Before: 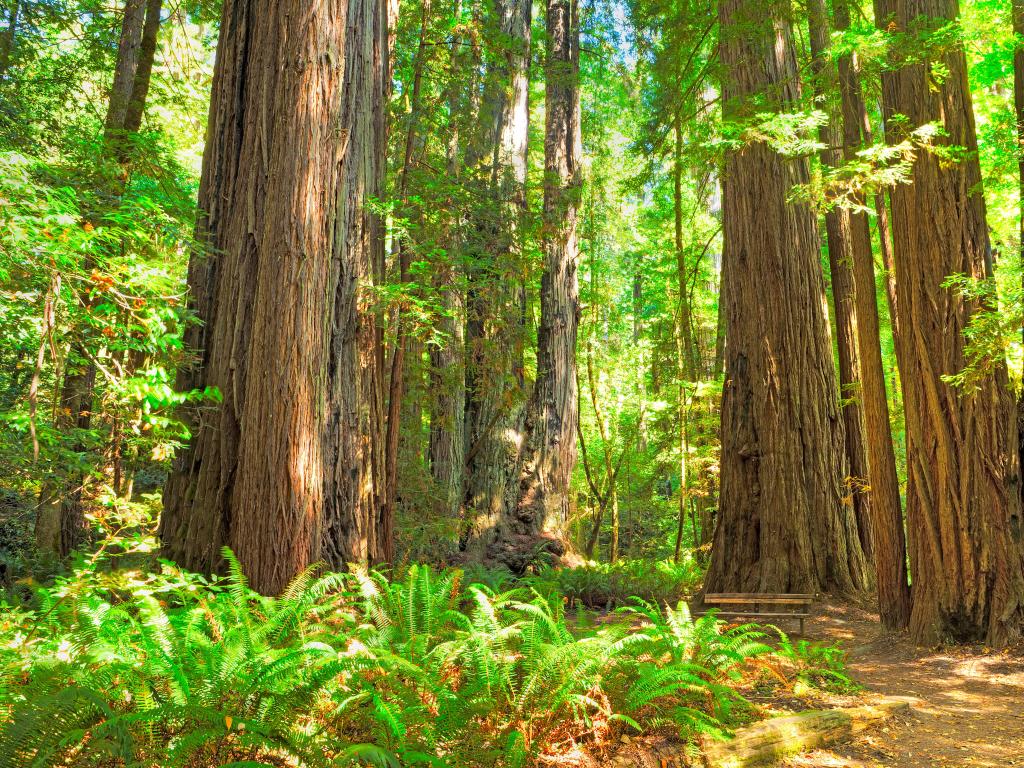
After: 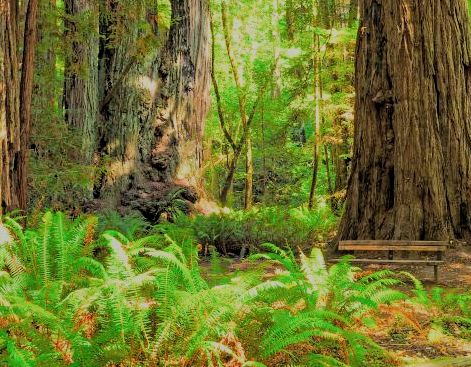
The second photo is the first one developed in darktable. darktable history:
crop: left 35.834%, top 45.976%, right 18.096%, bottom 6.136%
filmic rgb: middle gray luminance 17.84%, black relative exposure -7.51 EV, white relative exposure 8.48 EV, target black luminance 0%, hardness 2.23, latitude 17.91%, contrast 0.892, highlights saturation mix 4.33%, shadows ↔ highlights balance 10.94%, add noise in highlights 0.002, color science v3 (2019), use custom middle-gray values true, contrast in highlights soft
